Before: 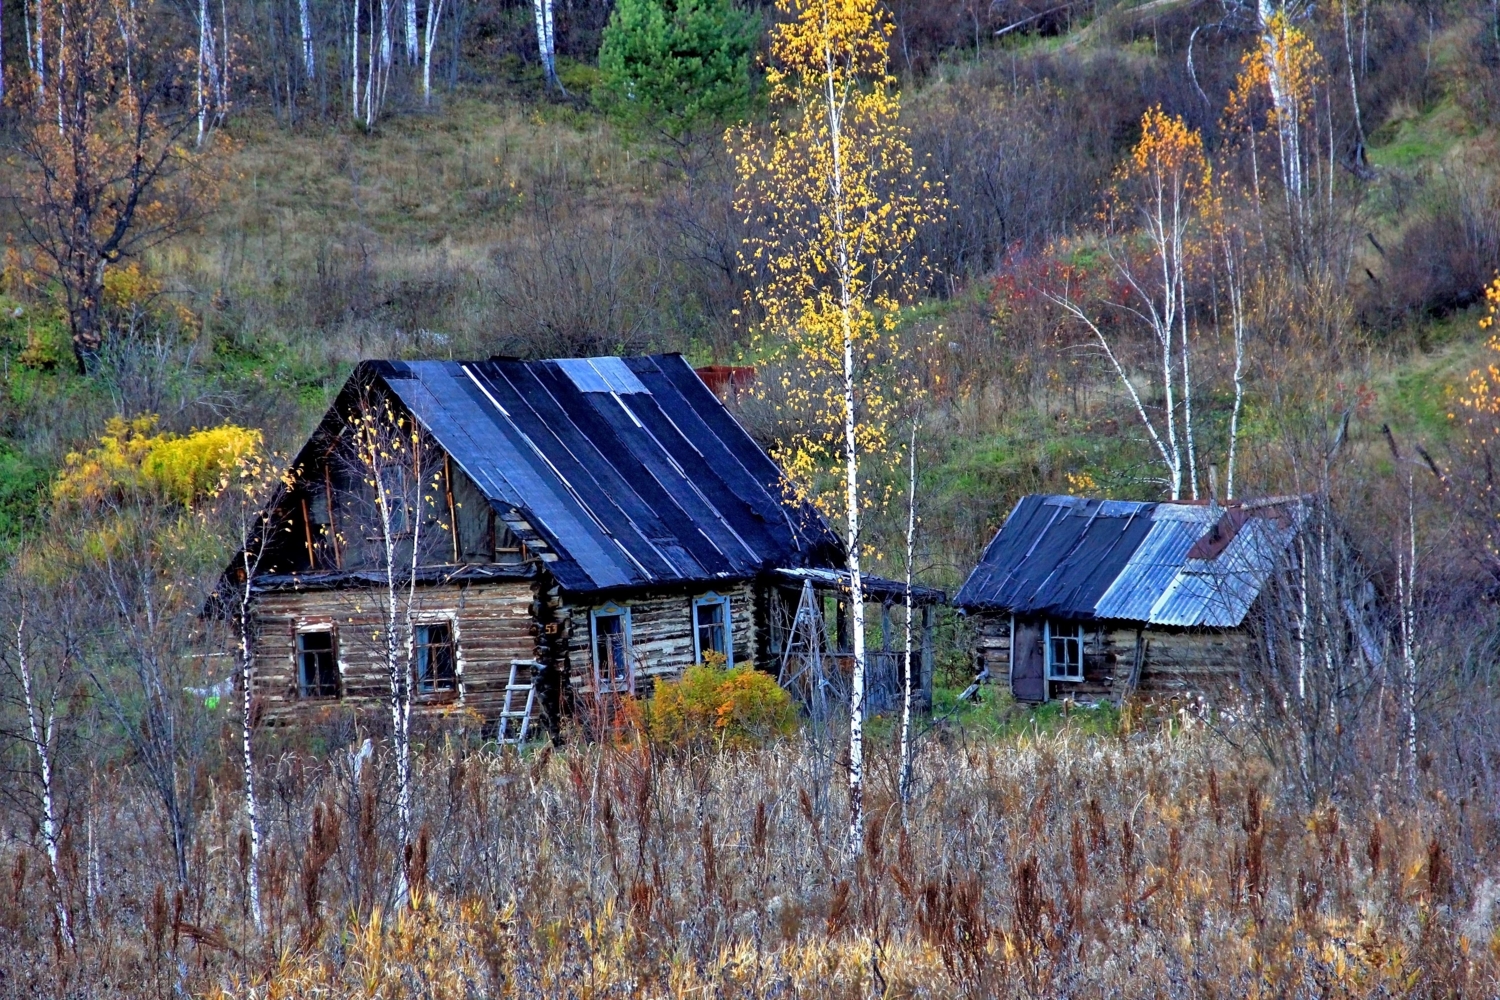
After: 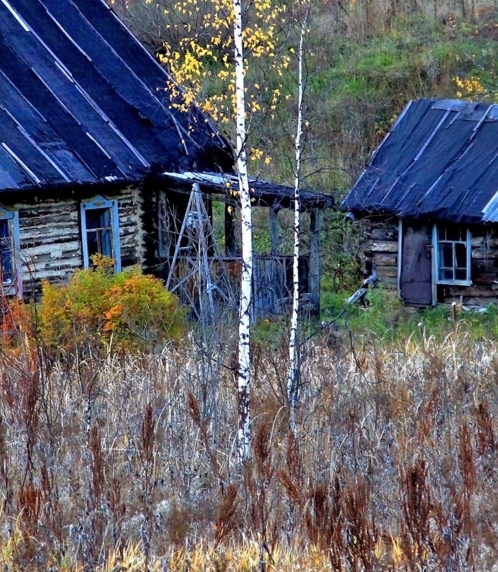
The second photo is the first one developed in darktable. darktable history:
crop: left 40.806%, top 39.664%, right 25.944%, bottom 3.087%
